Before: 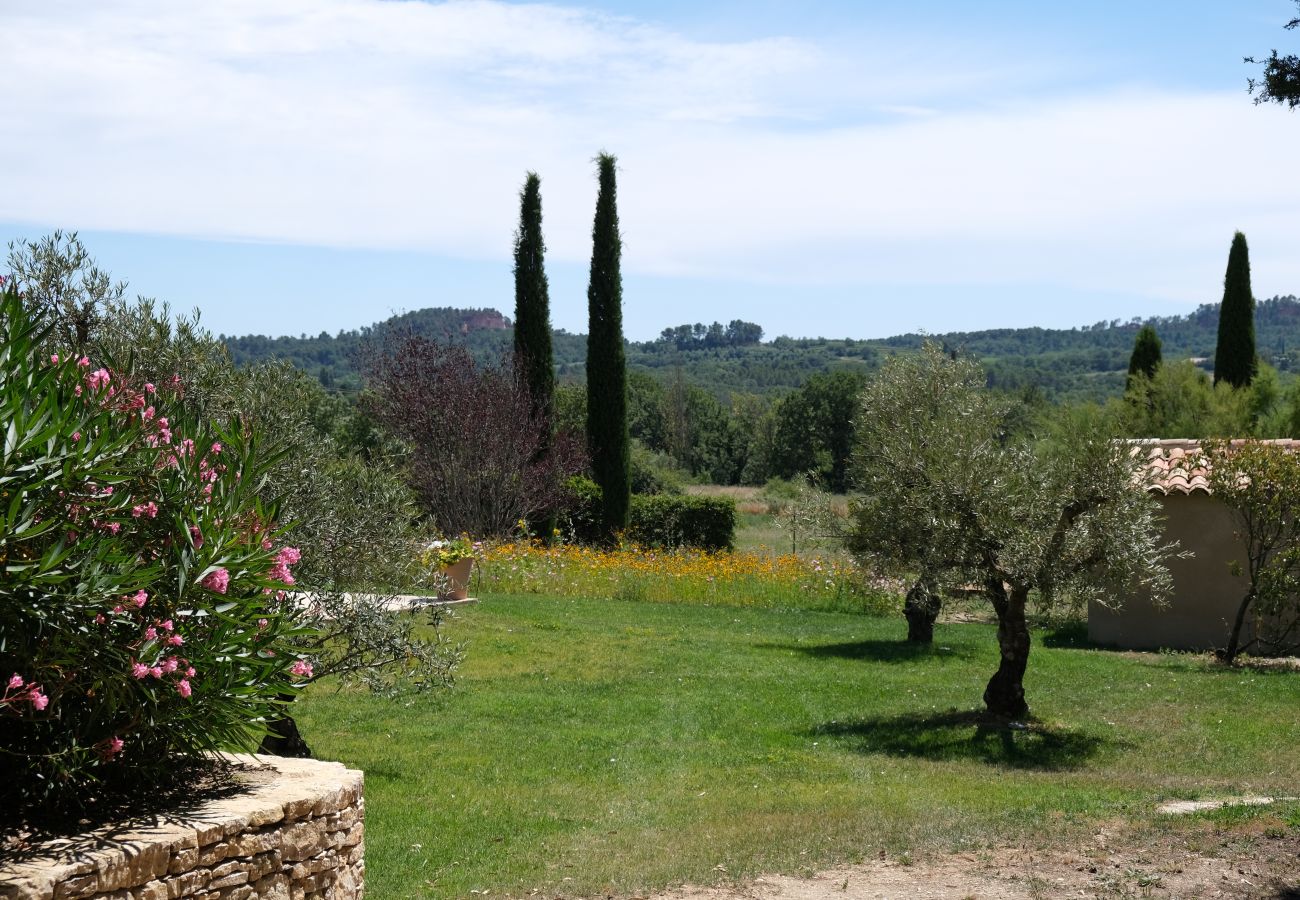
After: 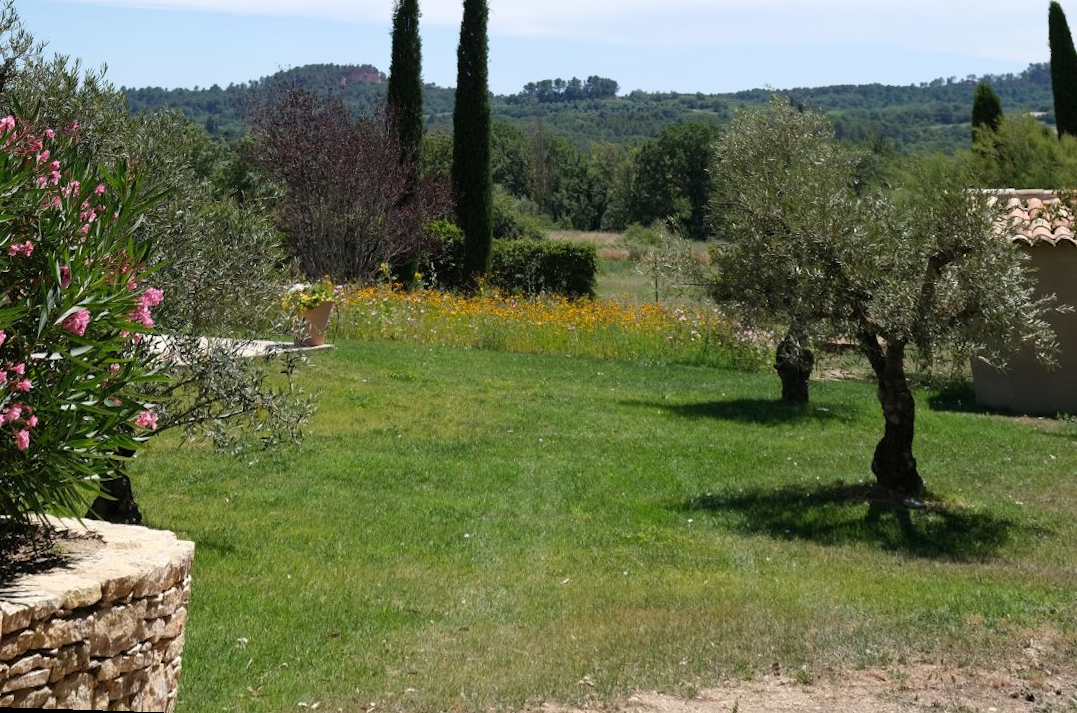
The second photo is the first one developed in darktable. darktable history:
rotate and perspective: rotation 0.72°, lens shift (vertical) -0.352, lens shift (horizontal) -0.051, crop left 0.152, crop right 0.859, crop top 0.019, crop bottom 0.964
crop and rotate: top 18.507%
